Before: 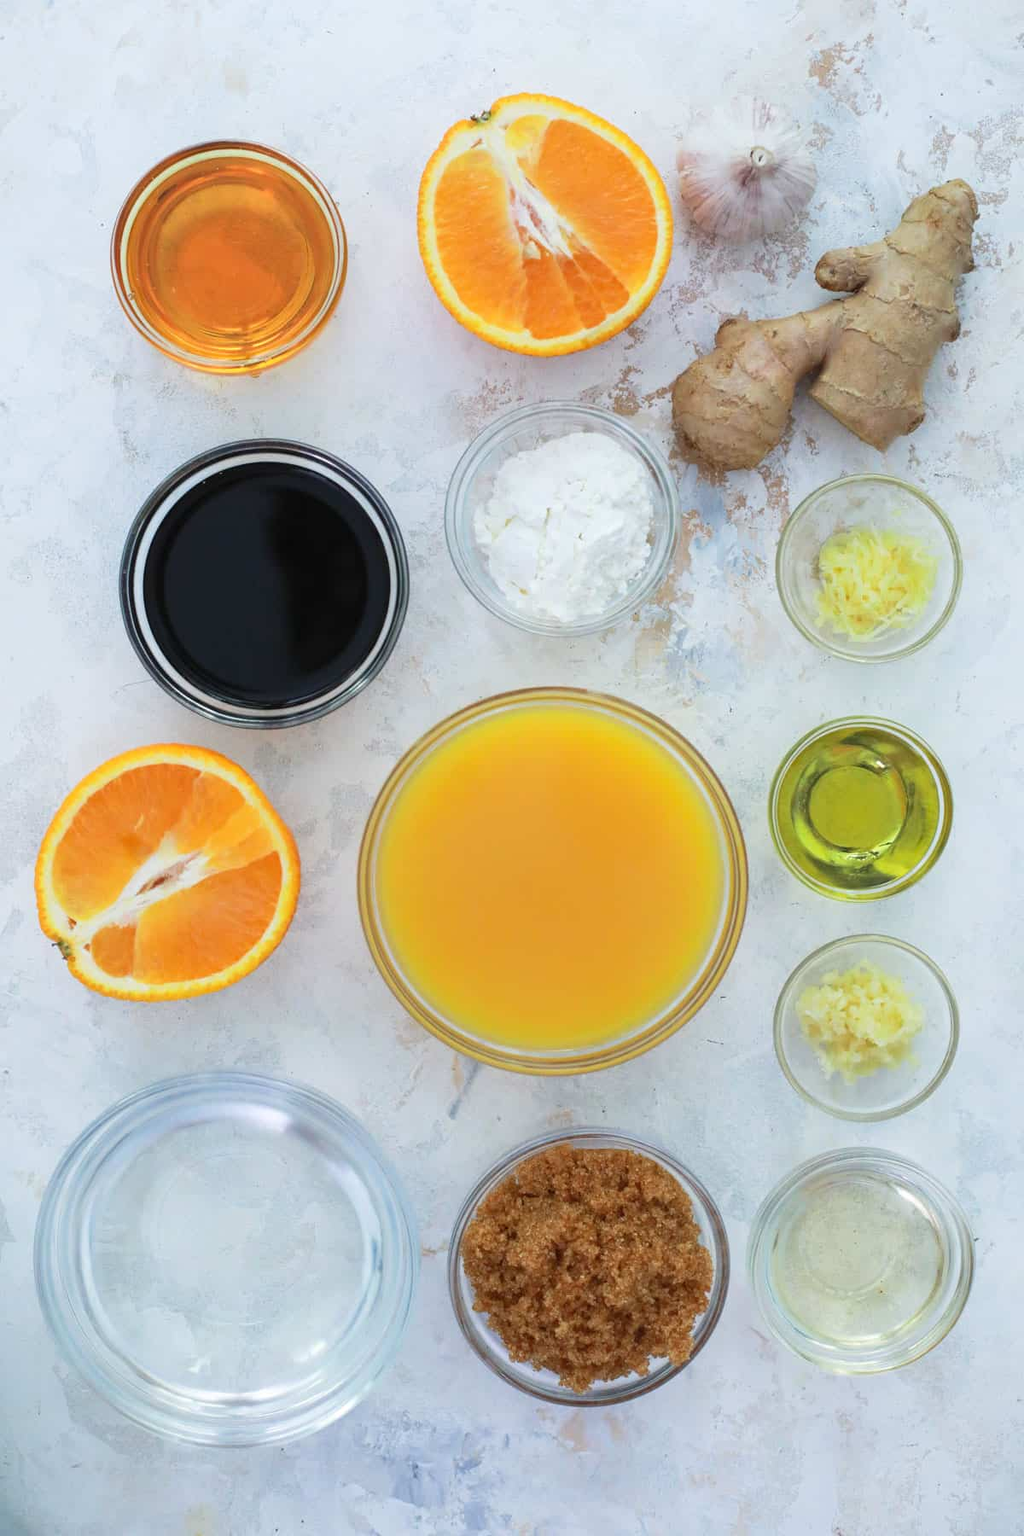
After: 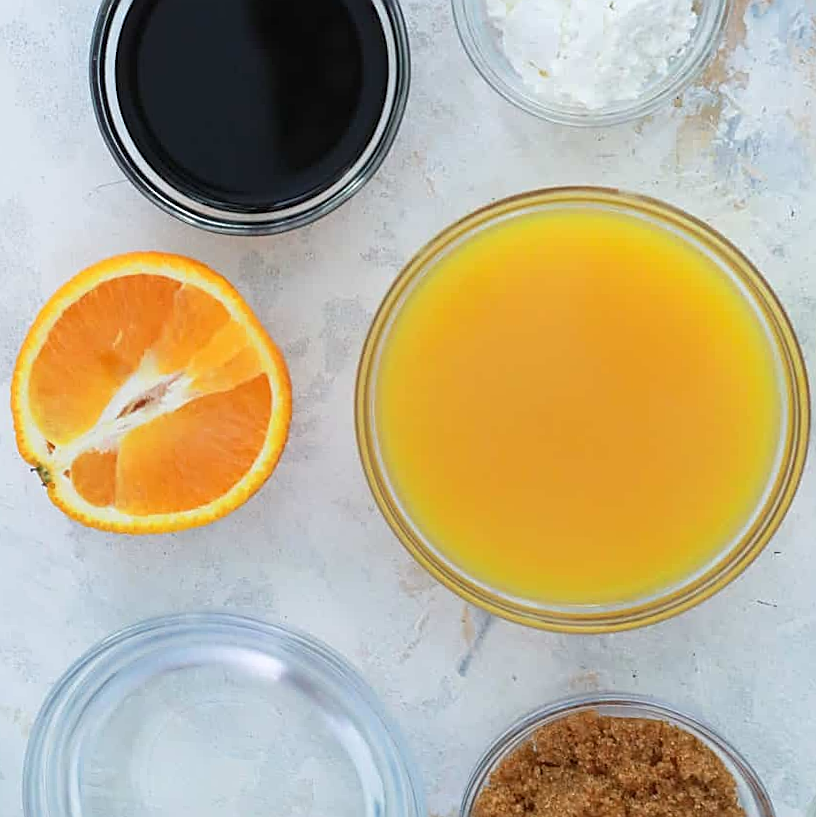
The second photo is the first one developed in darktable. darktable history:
crop: top 36.498%, right 27.964%, bottom 14.995%
sharpen: amount 0.575
rotate and perspective: rotation 0.062°, lens shift (vertical) 0.115, lens shift (horizontal) -0.133, crop left 0.047, crop right 0.94, crop top 0.061, crop bottom 0.94
